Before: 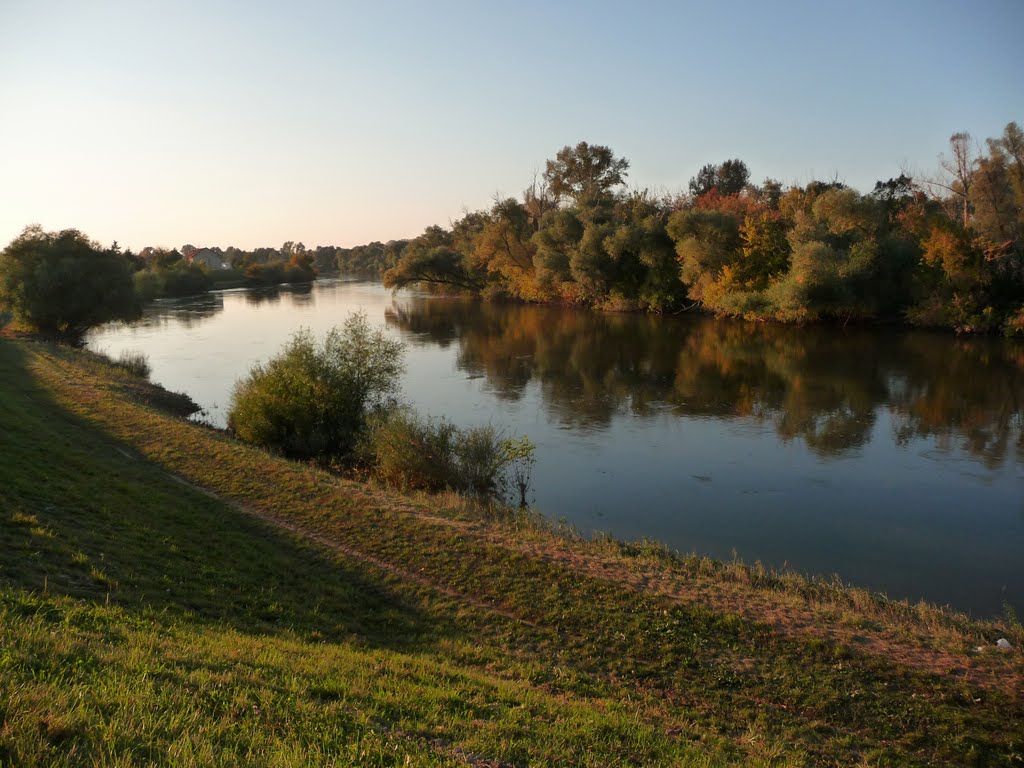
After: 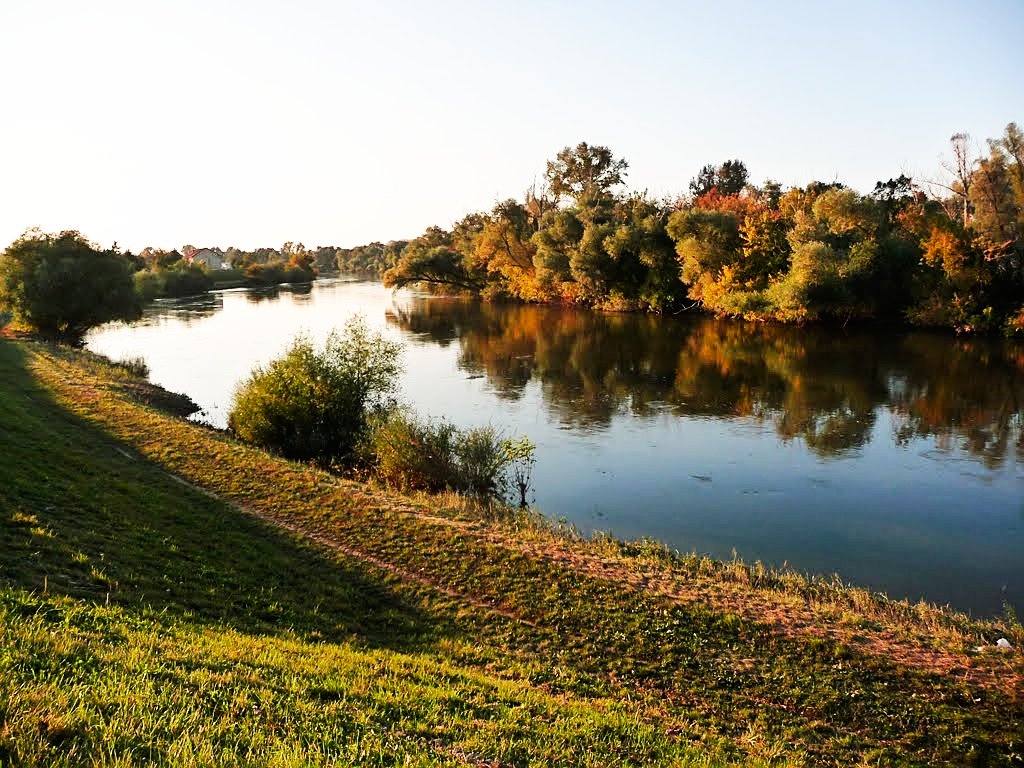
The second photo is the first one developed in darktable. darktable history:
color balance rgb: power › hue 211.27°, highlights gain › chroma 0.871%, highlights gain › hue 29.31°, linear chroma grading › global chroma -14.473%, perceptual saturation grading › global saturation 0.73%, perceptual brilliance grading › global brilliance 2.982%, perceptual brilliance grading › highlights -2.543%, perceptual brilliance grading › shadows 3.006%, global vibrance 20%
sharpen: on, module defaults
base curve: curves: ch0 [(0, 0) (0.007, 0.004) (0.027, 0.03) (0.046, 0.07) (0.207, 0.54) (0.442, 0.872) (0.673, 0.972) (1, 1)], preserve colors none
